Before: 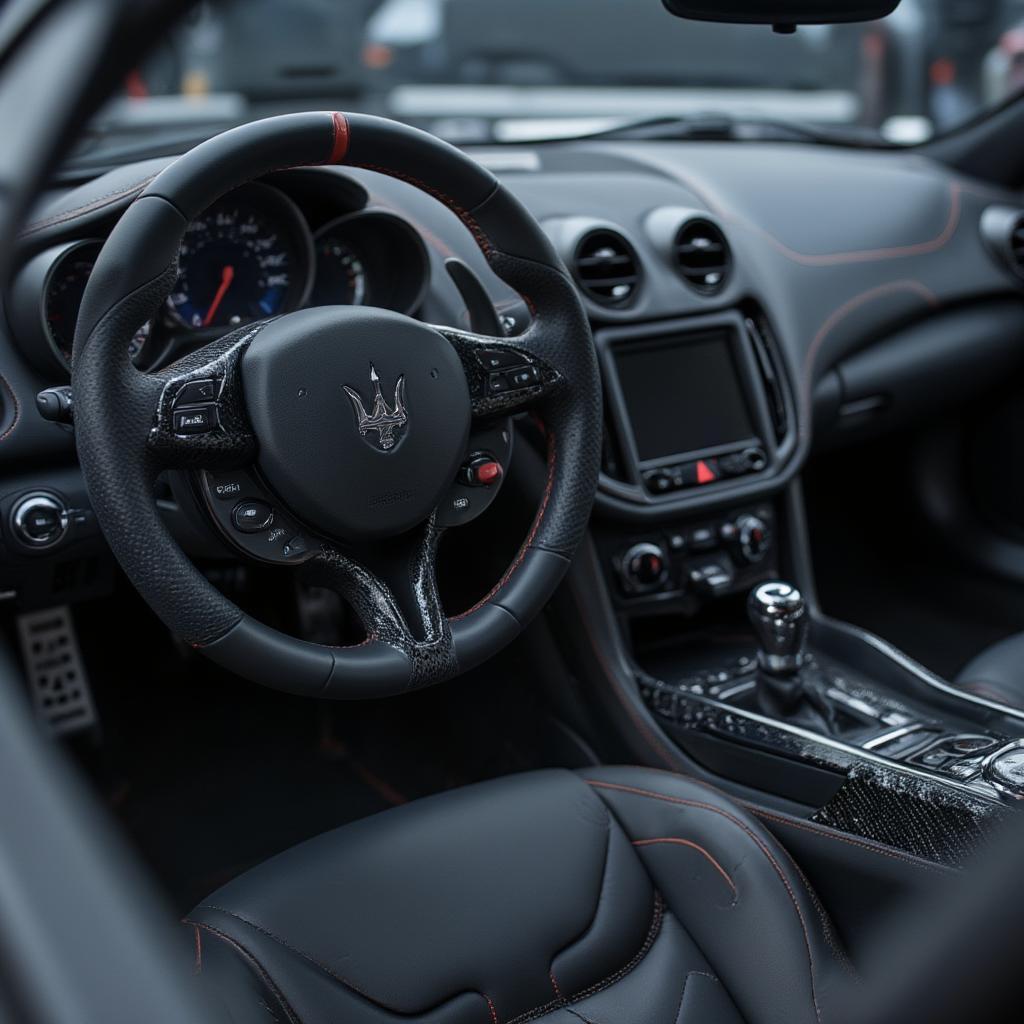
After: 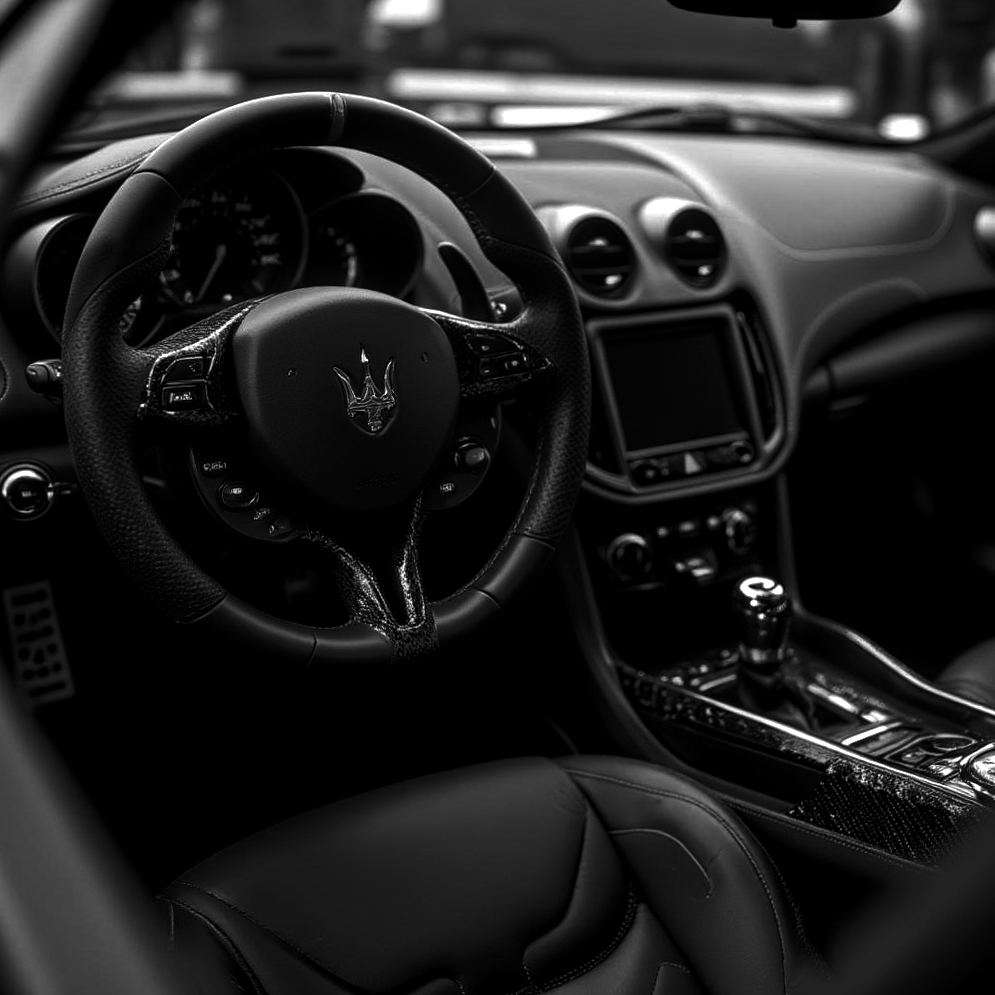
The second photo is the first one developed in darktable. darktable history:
local contrast: on, module defaults
exposure: exposure 0.785 EV, compensate highlight preservation false
crop and rotate: angle -1.69°
contrast brightness saturation: contrast -0.03, brightness -0.59, saturation -1
